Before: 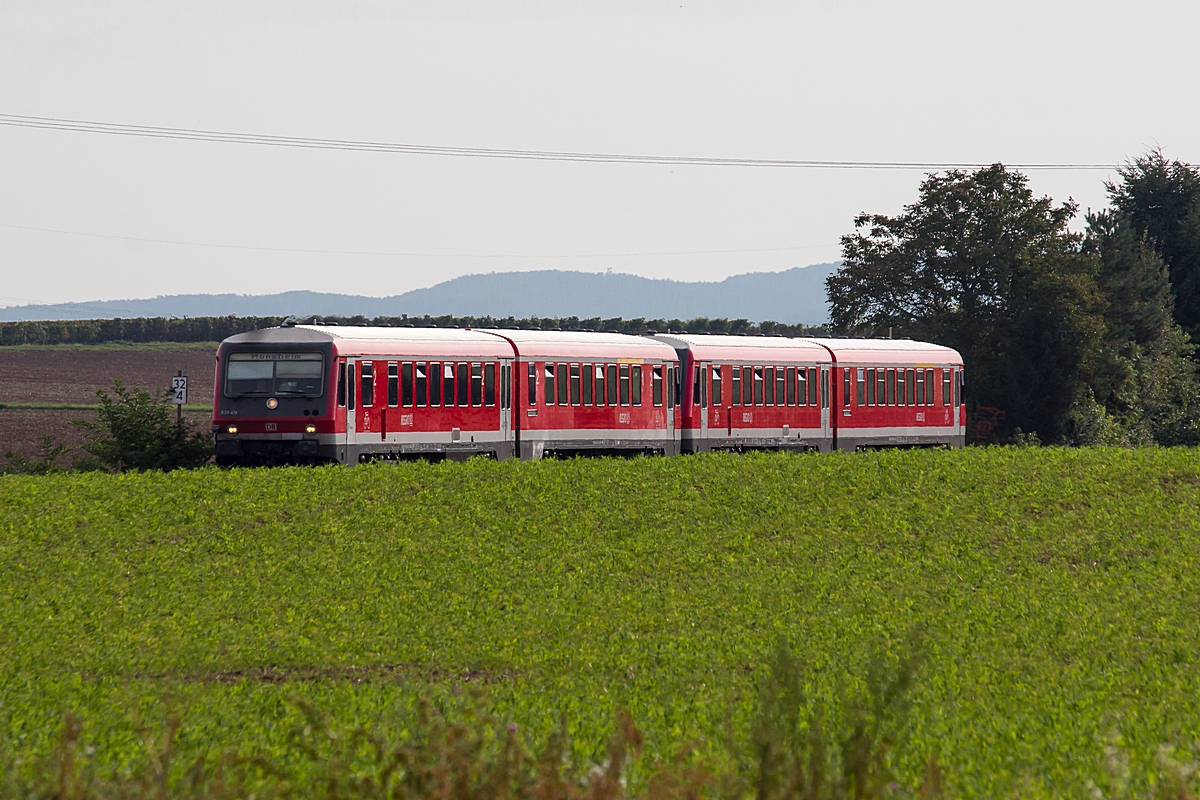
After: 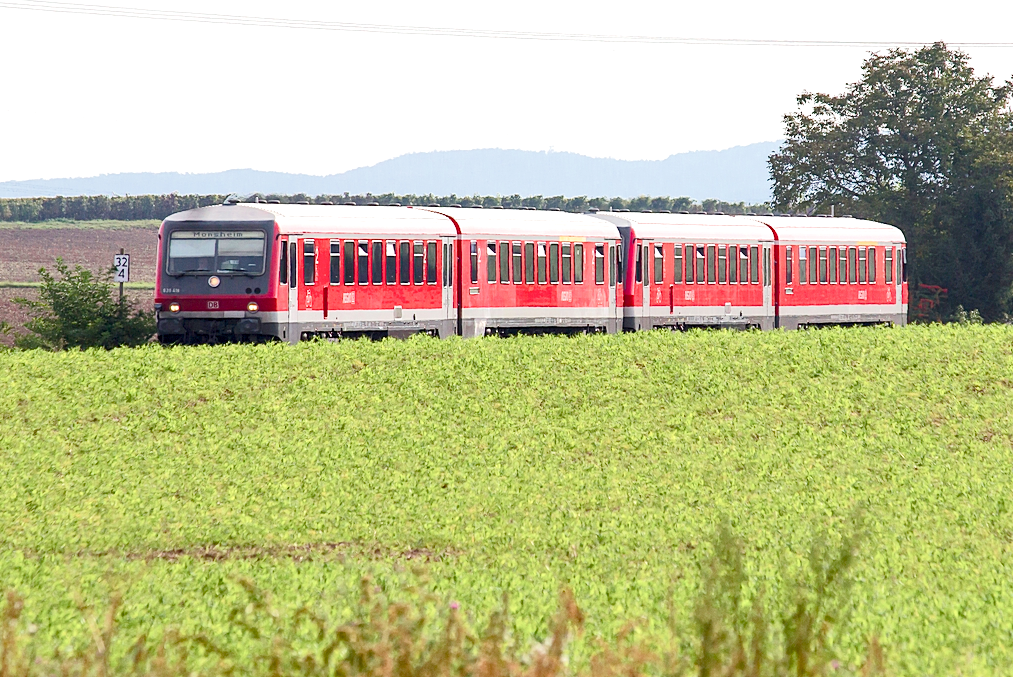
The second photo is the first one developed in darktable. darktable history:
color balance rgb: shadows lift › chroma 0.913%, shadows lift › hue 110.86°, perceptual saturation grading › global saturation 20%, perceptual saturation grading › highlights -49.543%, perceptual saturation grading › shadows 24.966%
tone equalizer: -8 EV 1.99 EV, -7 EV 1.99 EV, -6 EV 1.96 EV, -5 EV 1.96 EV, -4 EV 2 EV, -3 EV 1.49 EV, -2 EV 0.987 EV, -1 EV 0.474 EV, edges refinement/feathering 500, mask exposure compensation -1.57 EV, preserve details no
crop and rotate: left 4.907%, top 15.251%, right 10.648%
